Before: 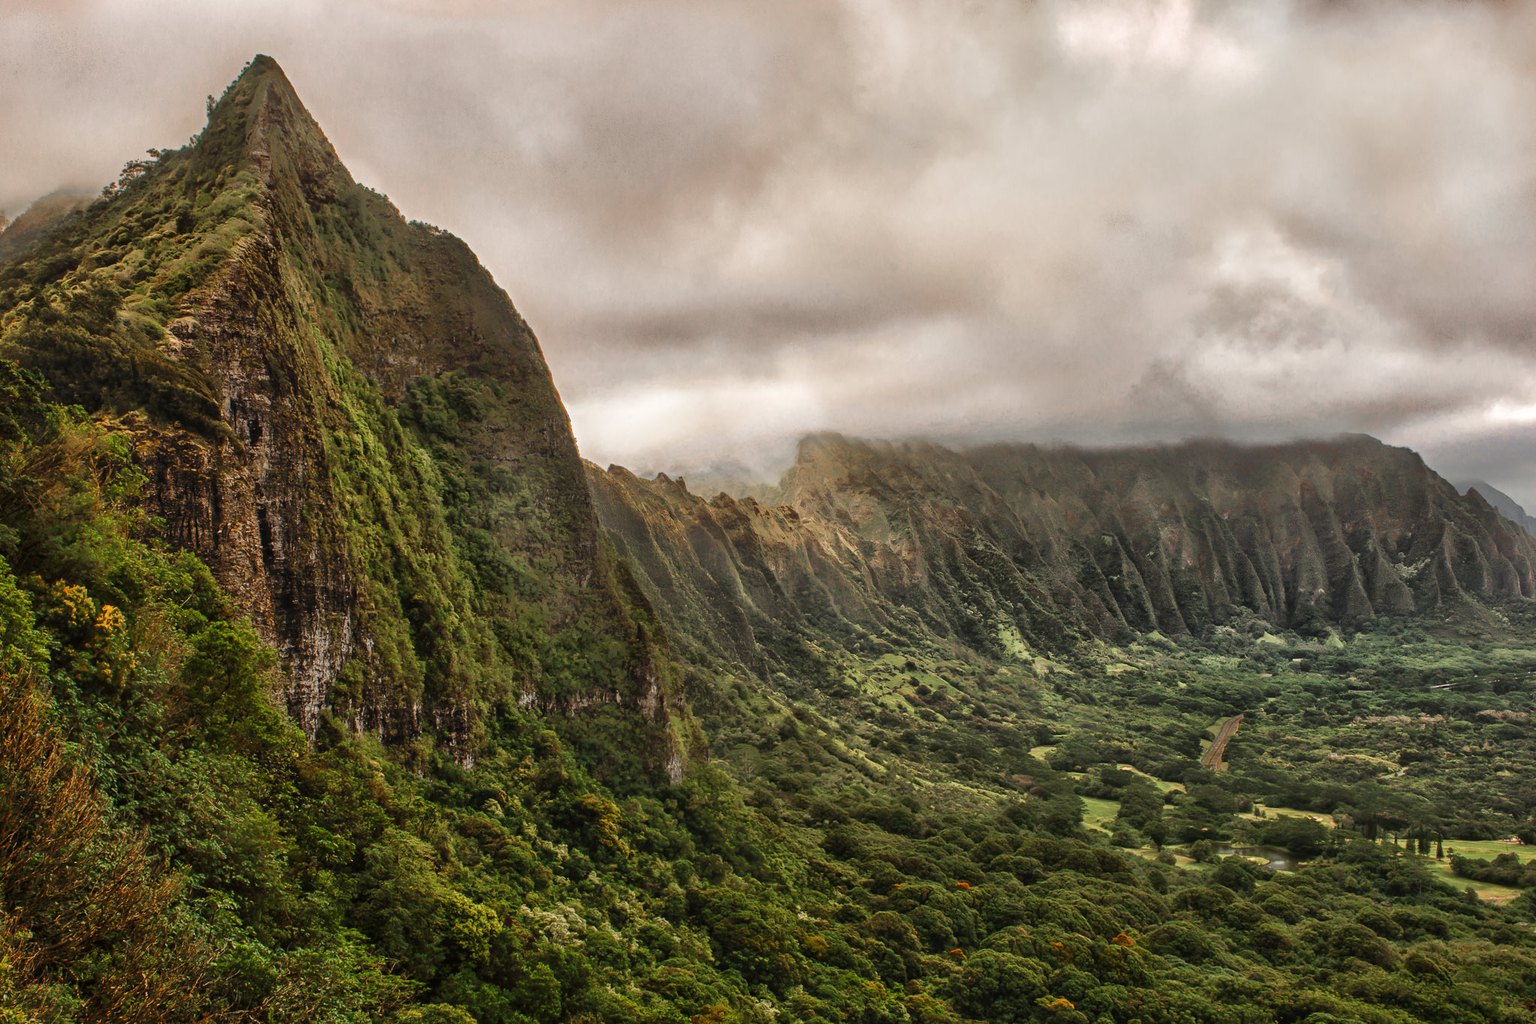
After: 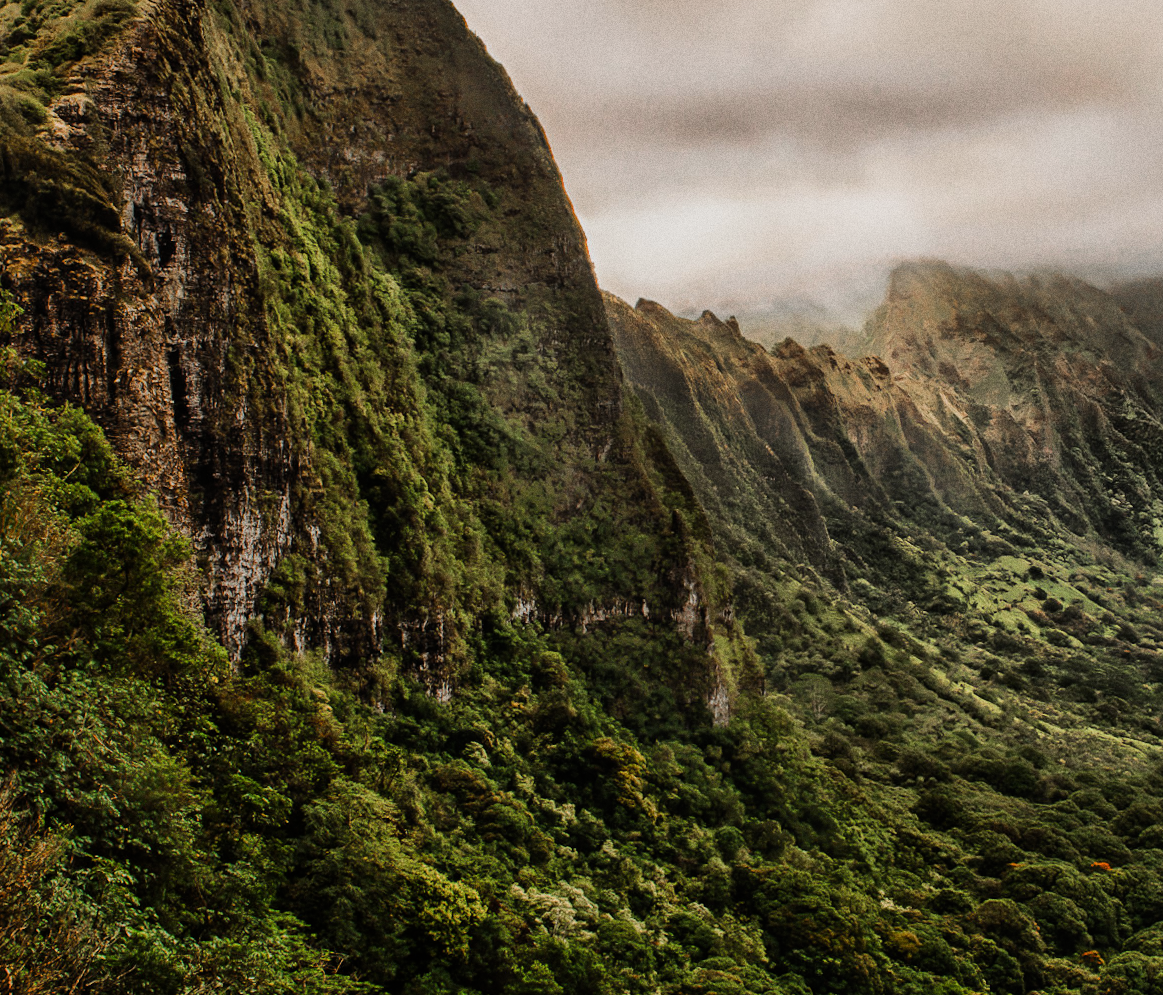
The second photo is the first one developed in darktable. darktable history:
rotate and perspective: rotation 0.8°, automatic cropping off
grain: coarseness 8.68 ISO, strength 31.94%
crop: left 8.966%, top 23.852%, right 34.699%, bottom 4.703%
filmic rgb: black relative exposure -7.5 EV, white relative exposure 5 EV, hardness 3.31, contrast 1.3, contrast in shadows safe
